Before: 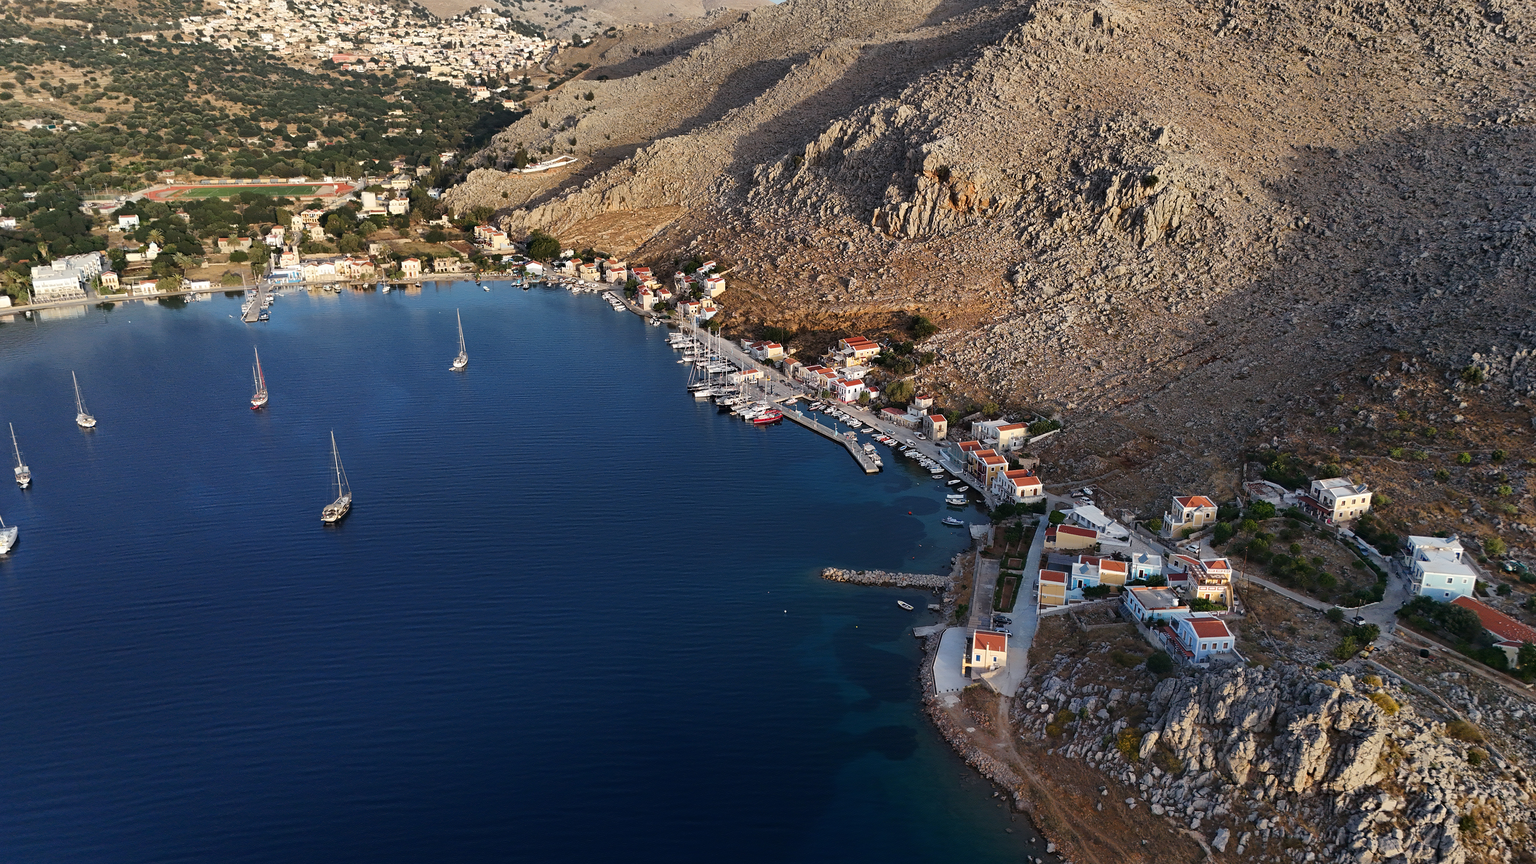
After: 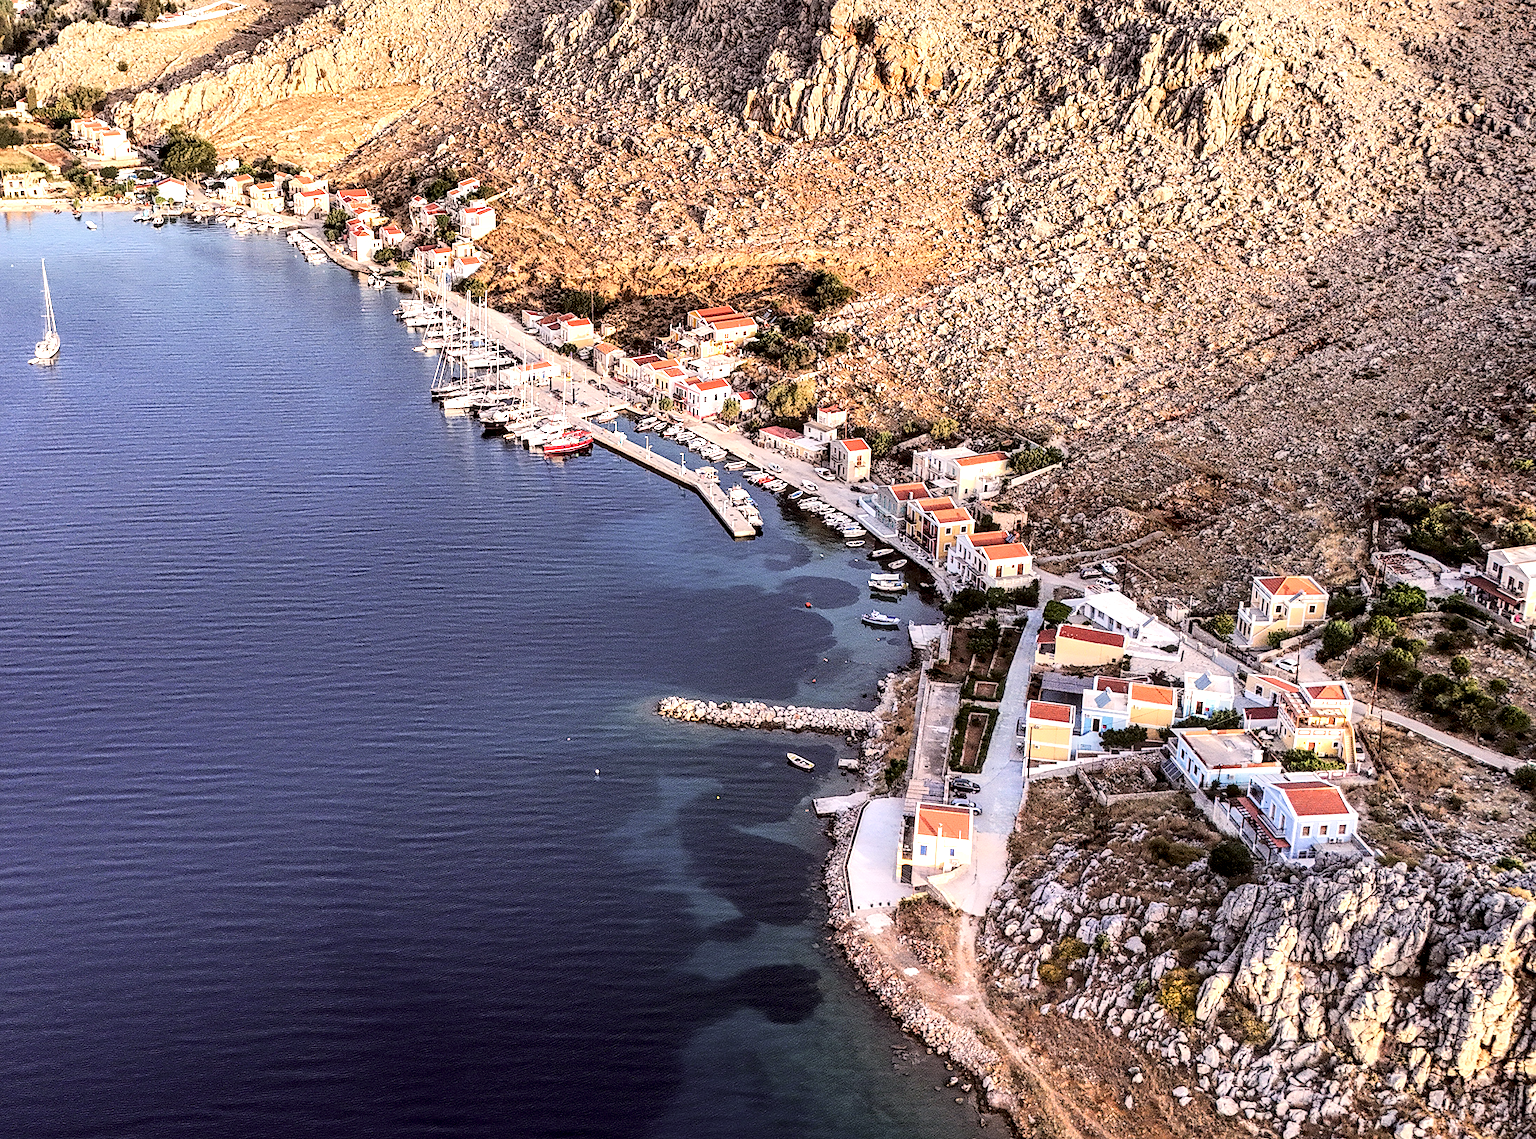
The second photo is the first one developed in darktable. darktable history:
local contrast: highlights 19%, detail 188%
crop and rotate: left 28.166%, top 18.031%, right 12.738%, bottom 3.999%
exposure: black level correction 0.001, exposure 0.498 EV, compensate highlight preservation false
tone equalizer: -7 EV 0.149 EV, -6 EV 0.605 EV, -5 EV 1.16 EV, -4 EV 1.32 EV, -3 EV 1.15 EV, -2 EV 0.6 EV, -1 EV 0.158 EV, edges refinement/feathering 500, mask exposure compensation -1.57 EV, preserve details no
contrast brightness saturation: contrast 0.025, brightness 0.064, saturation 0.128
sharpen: amount 0.202
color correction: highlights a* 10.18, highlights b* 9.65, shadows a* 7.88, shadows b* 7.99, saturation 0.78
